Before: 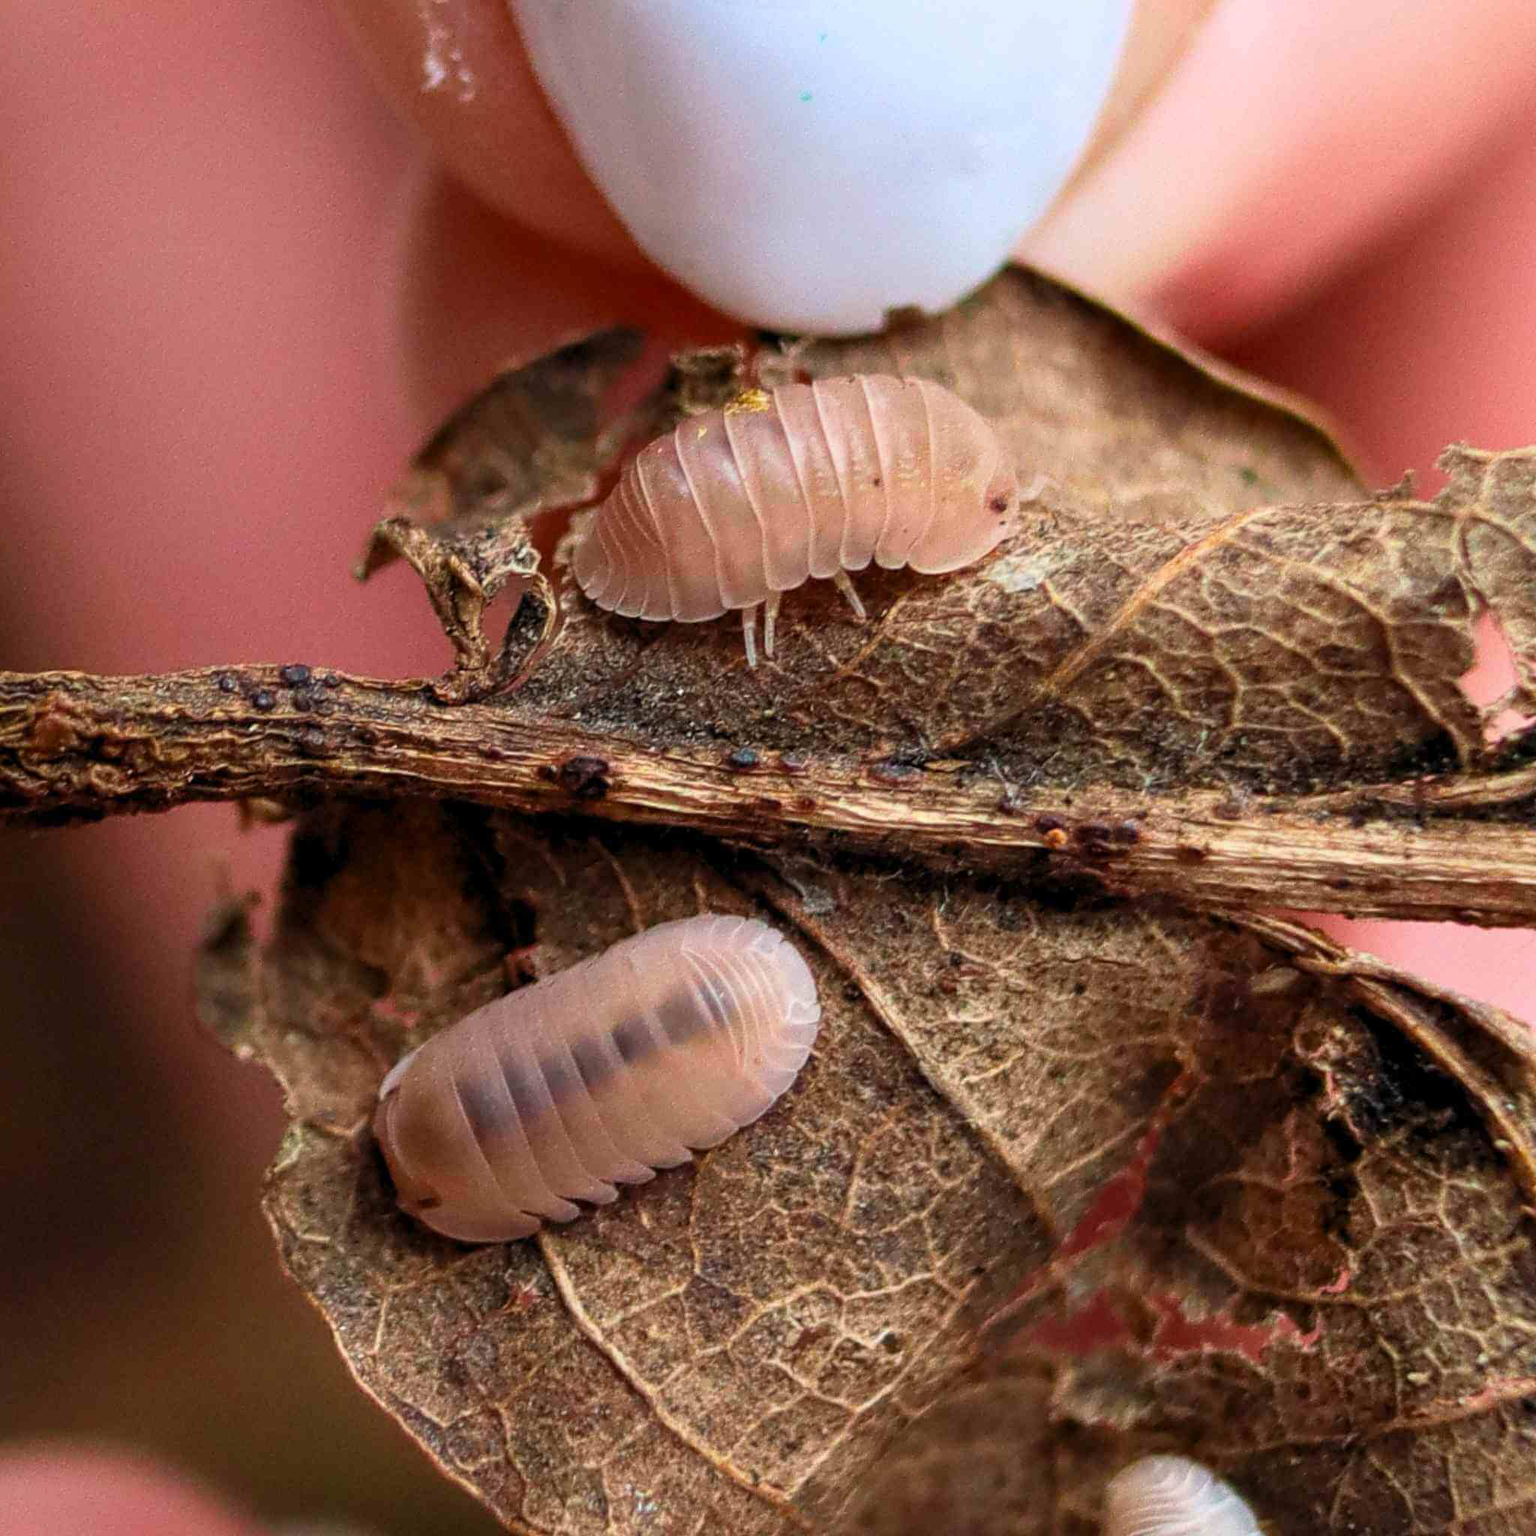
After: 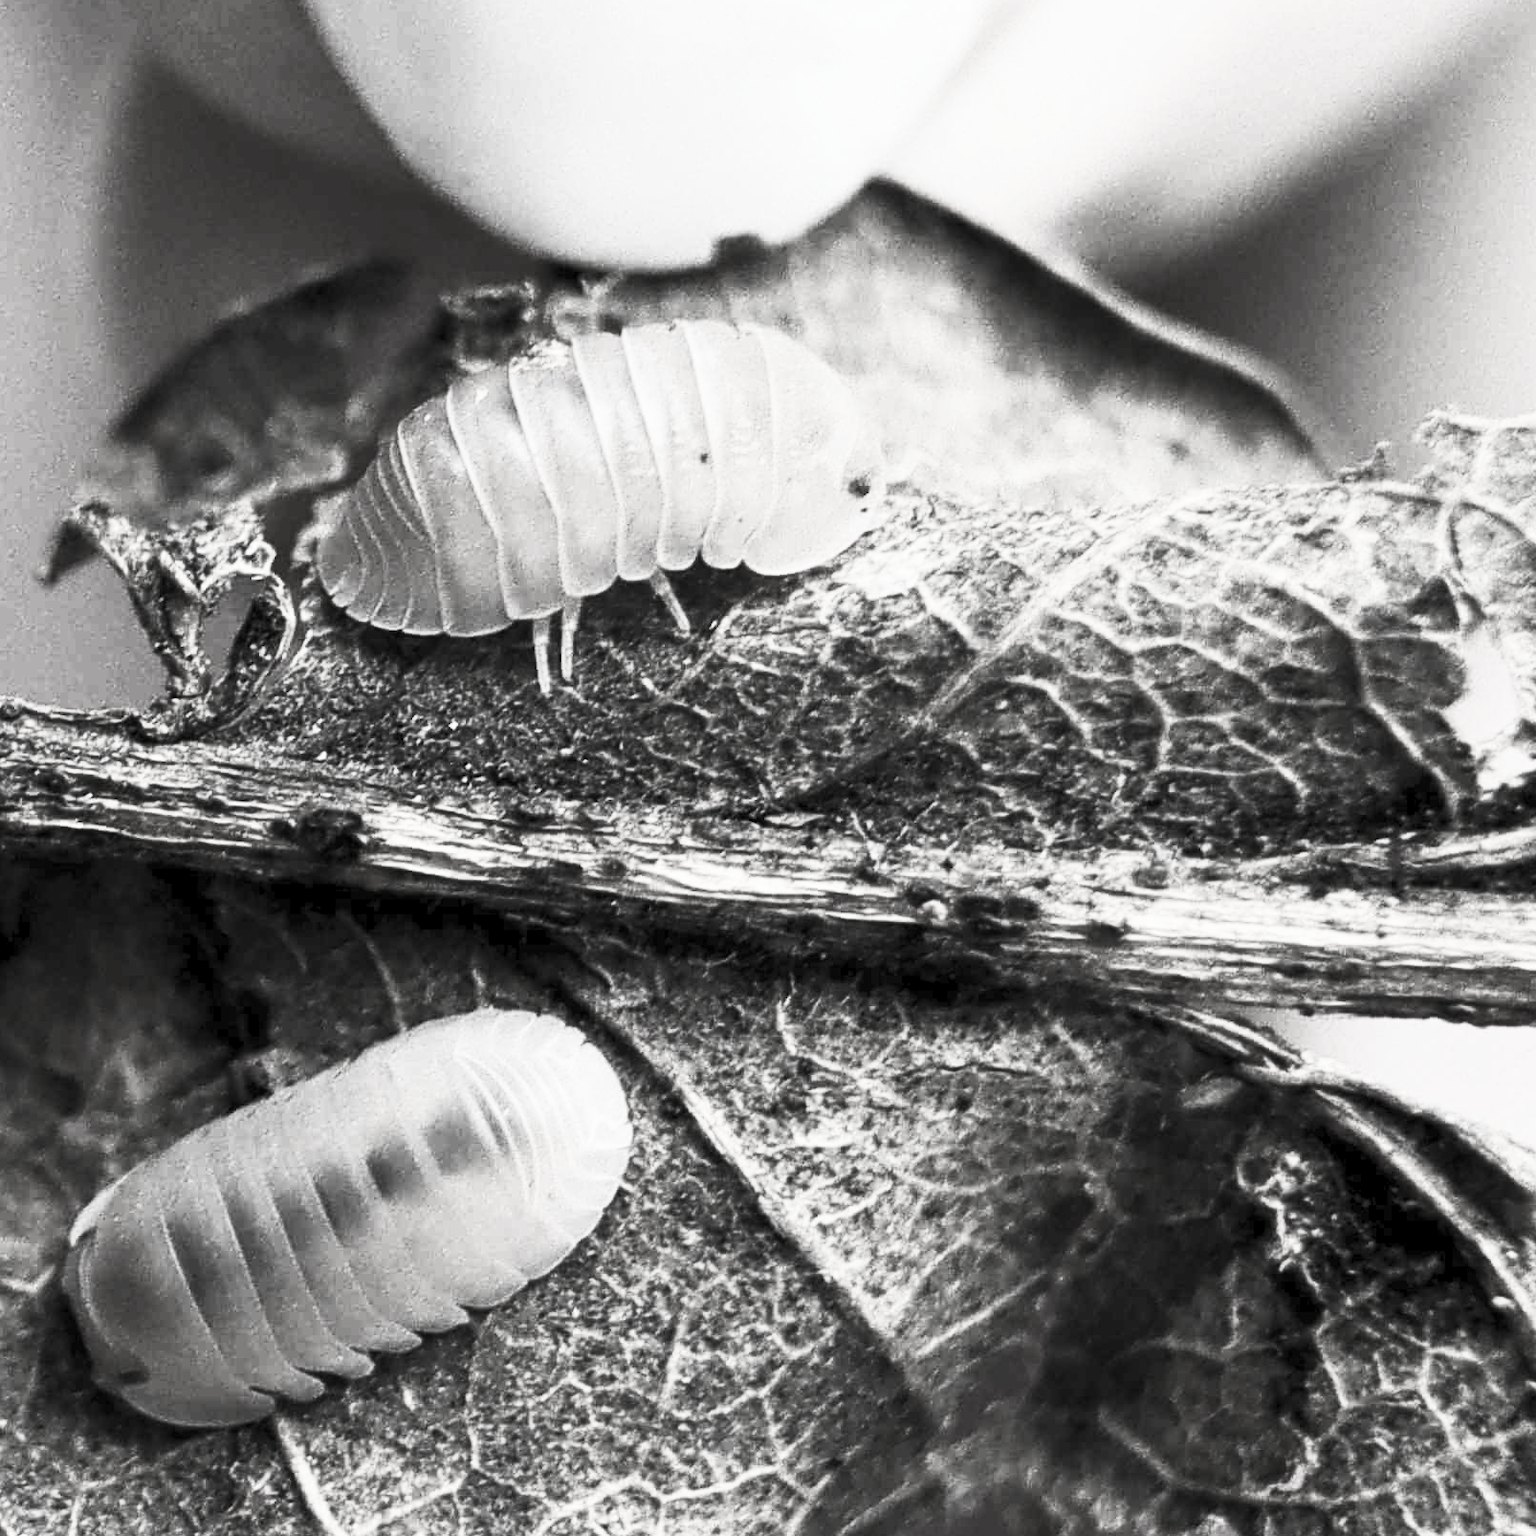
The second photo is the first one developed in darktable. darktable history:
contrast brightness saturation: contrast 0.538, brightness 0.461, saturation -0.982
crop and rotate: left 21.171%, top 8.038%, right 0.394%, bottom 13.522%
